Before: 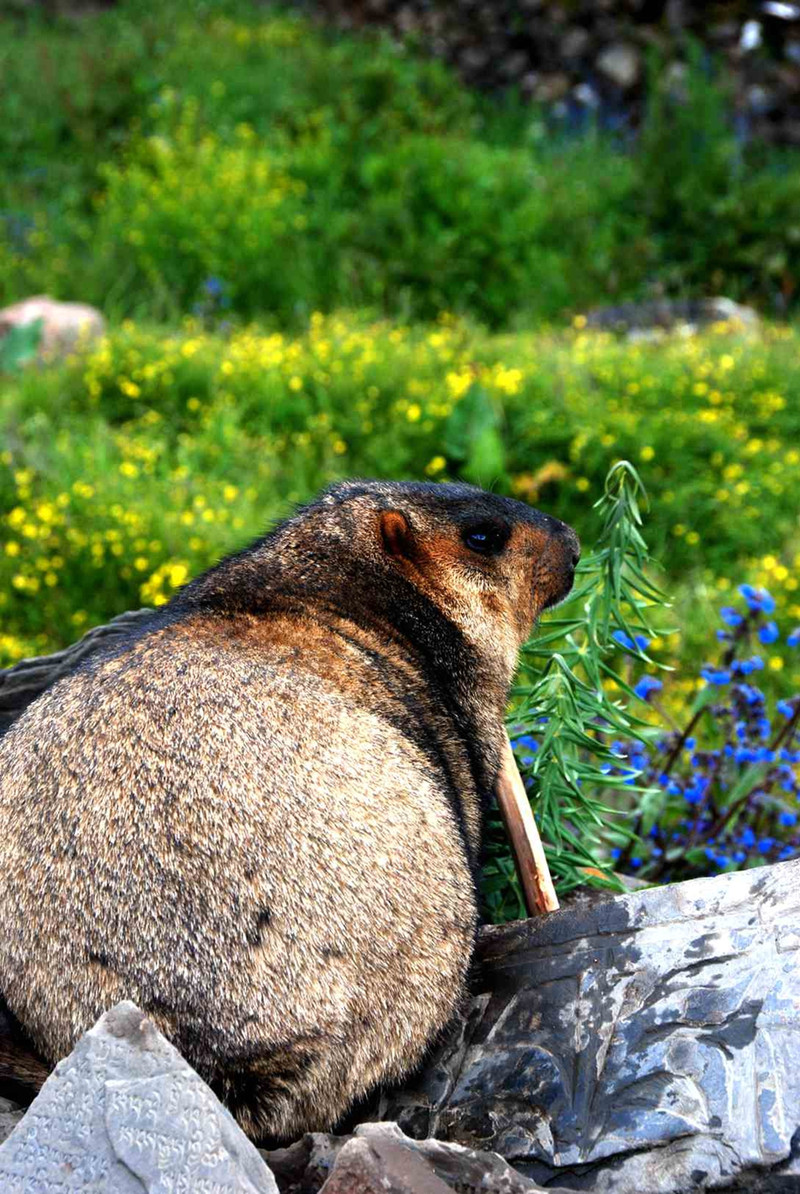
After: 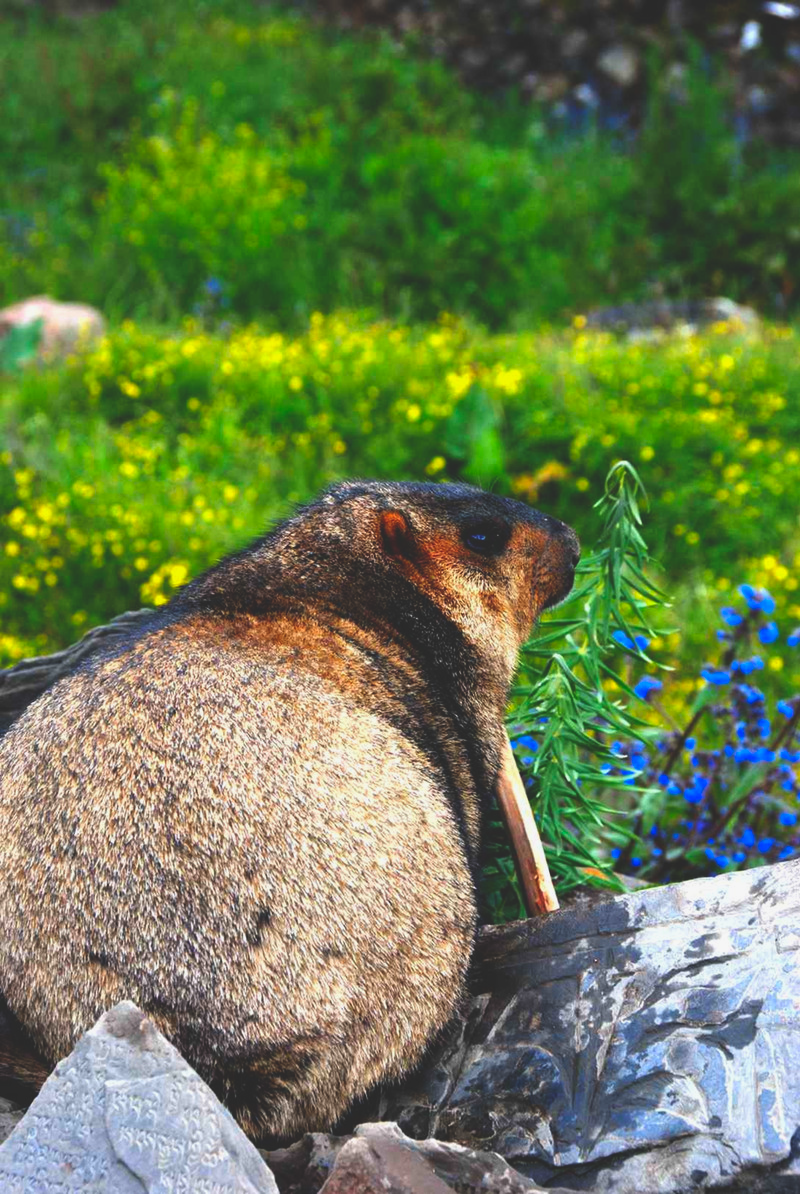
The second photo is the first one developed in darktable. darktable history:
color correction: saturation 1.32
exposure: black level correction -0.025, exposure -0.117 EV, compensate highlight preservation false
